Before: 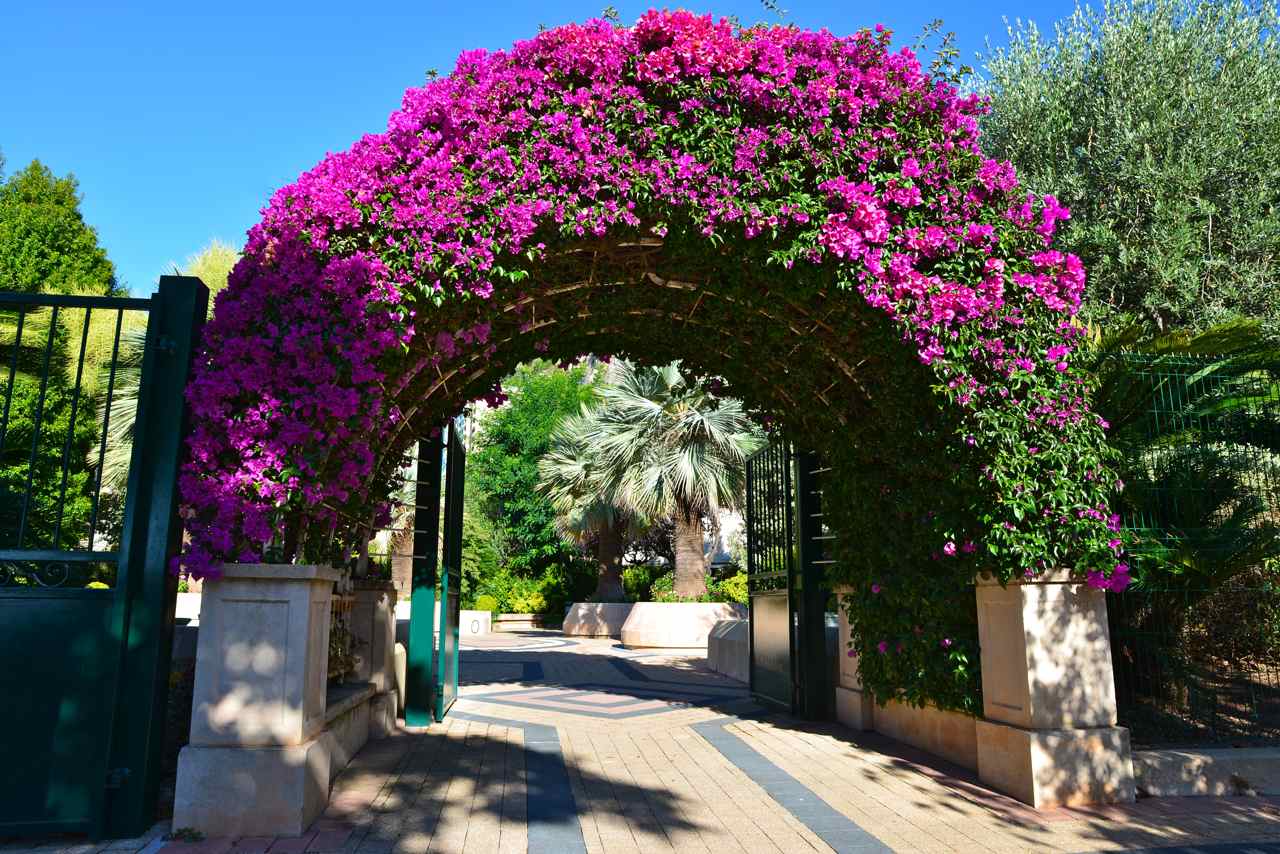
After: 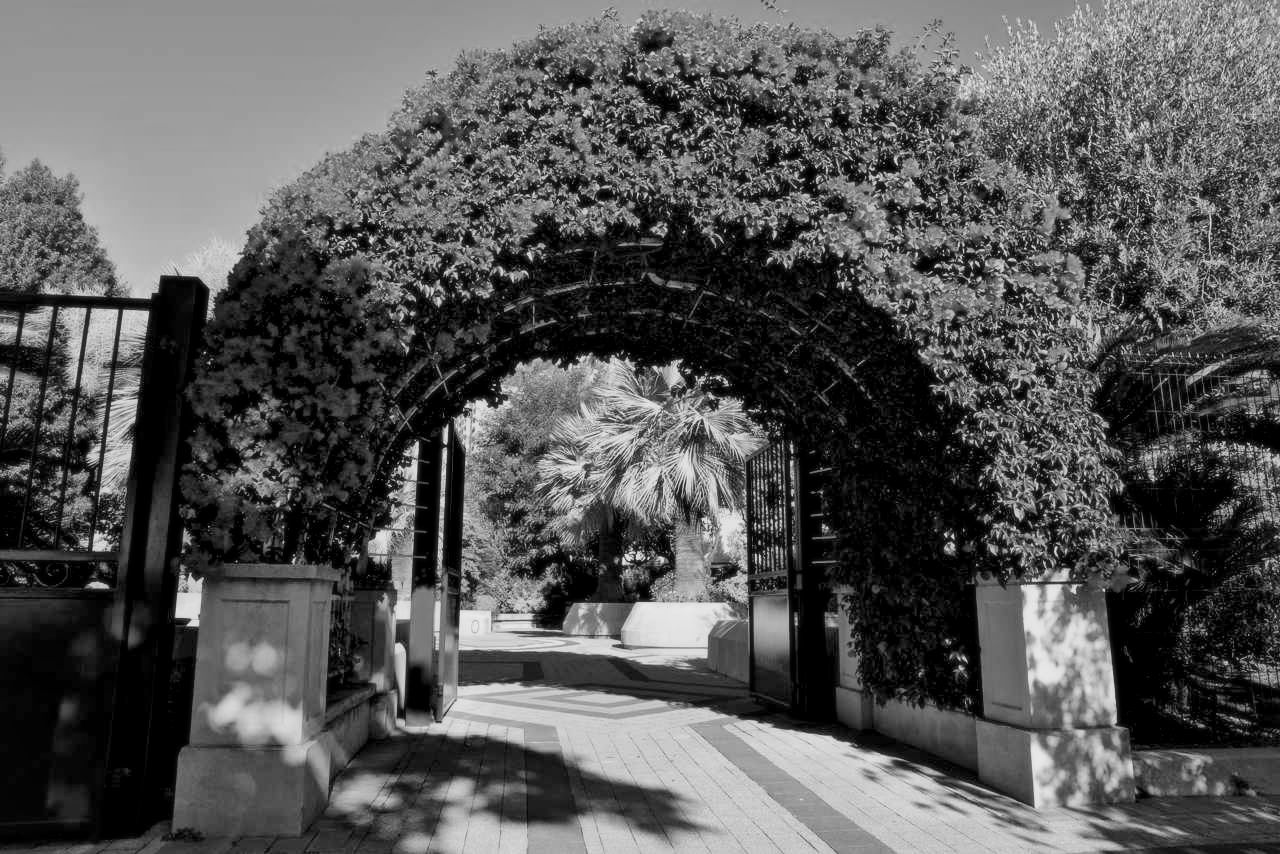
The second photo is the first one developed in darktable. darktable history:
soften: size 10%, saturation 50%, brightness 0.2 EV, mix 10%
monochrome: a 32, b 64, size 2.3
color calibration: illuminant as shot in camera, x 0.358, y 0.373, temperature 4628.91 K
filmic rgb: black relative exposure -16 EV, threshold -0.33 EV, transition 3.19 EV, structure ↔ texture 100%, target black luminance 0%, hardness 7.57, latitude 72.96%, contrast 0.908, highlights saturation mix 10%, shadows ↔ highlights balance -0.38%, add noise in highlights 0, preserve chrominance no, color science v4 (2020), iterations of high-quality reconstruction 10, enable highlight reconstruction true
contrast equalizer: octaves 7, y [[0.6 ×6], [0.55 ×6], [0 ×6], [0 ×6], [0 ×6]], mix -0.3
local contrast: mode bilateral grid, contrast 20, coarseness 50, detail 179%, midtone range 0.2
